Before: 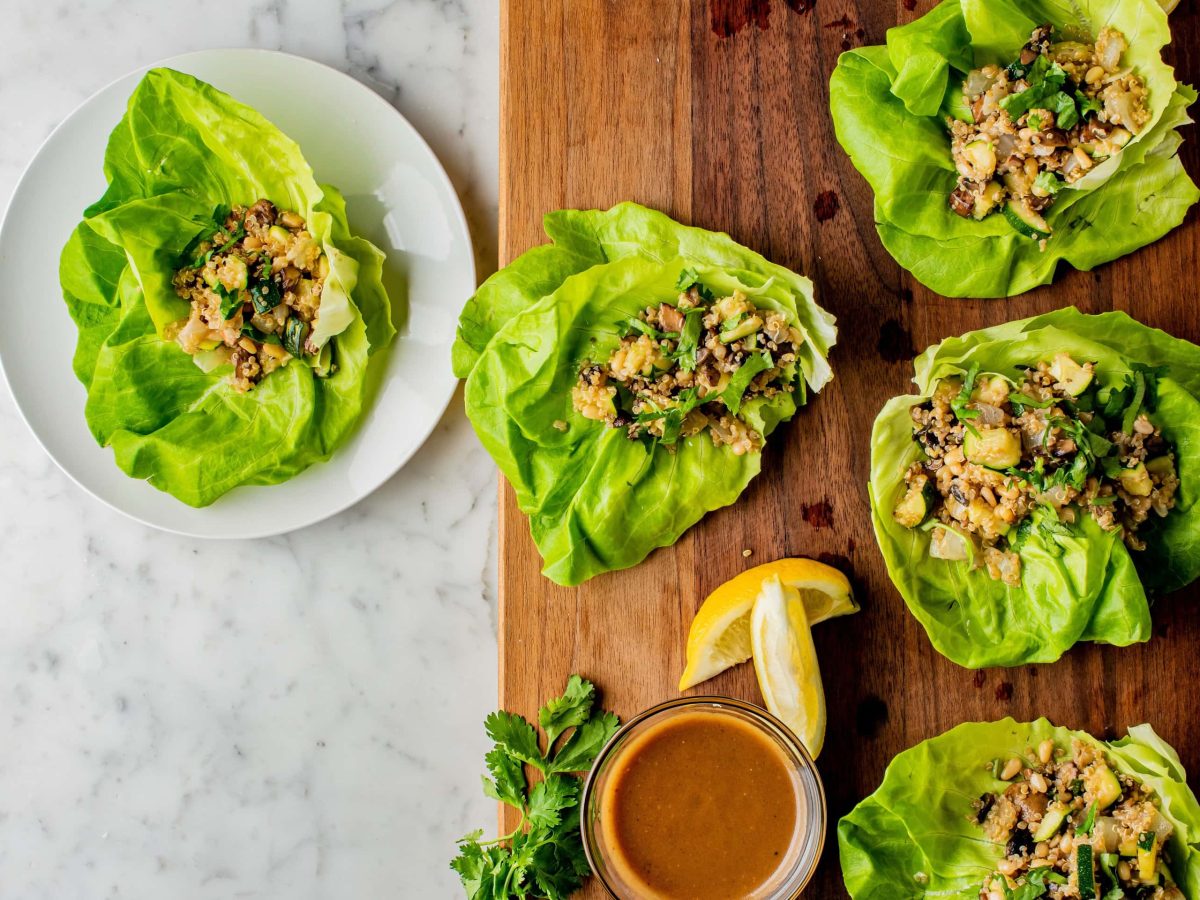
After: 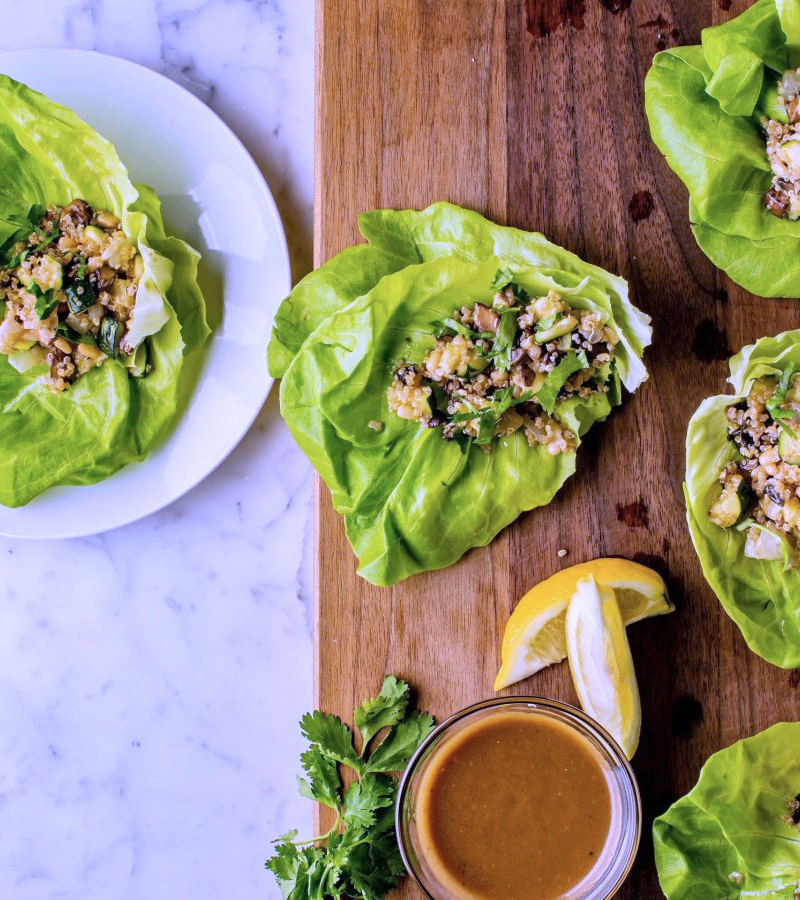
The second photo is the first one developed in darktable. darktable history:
contrast brightness saturation: saturation -0.17
white balance: red 0.98, blue 1.61
crop and rotate: left 15.446%, right 17.836%
